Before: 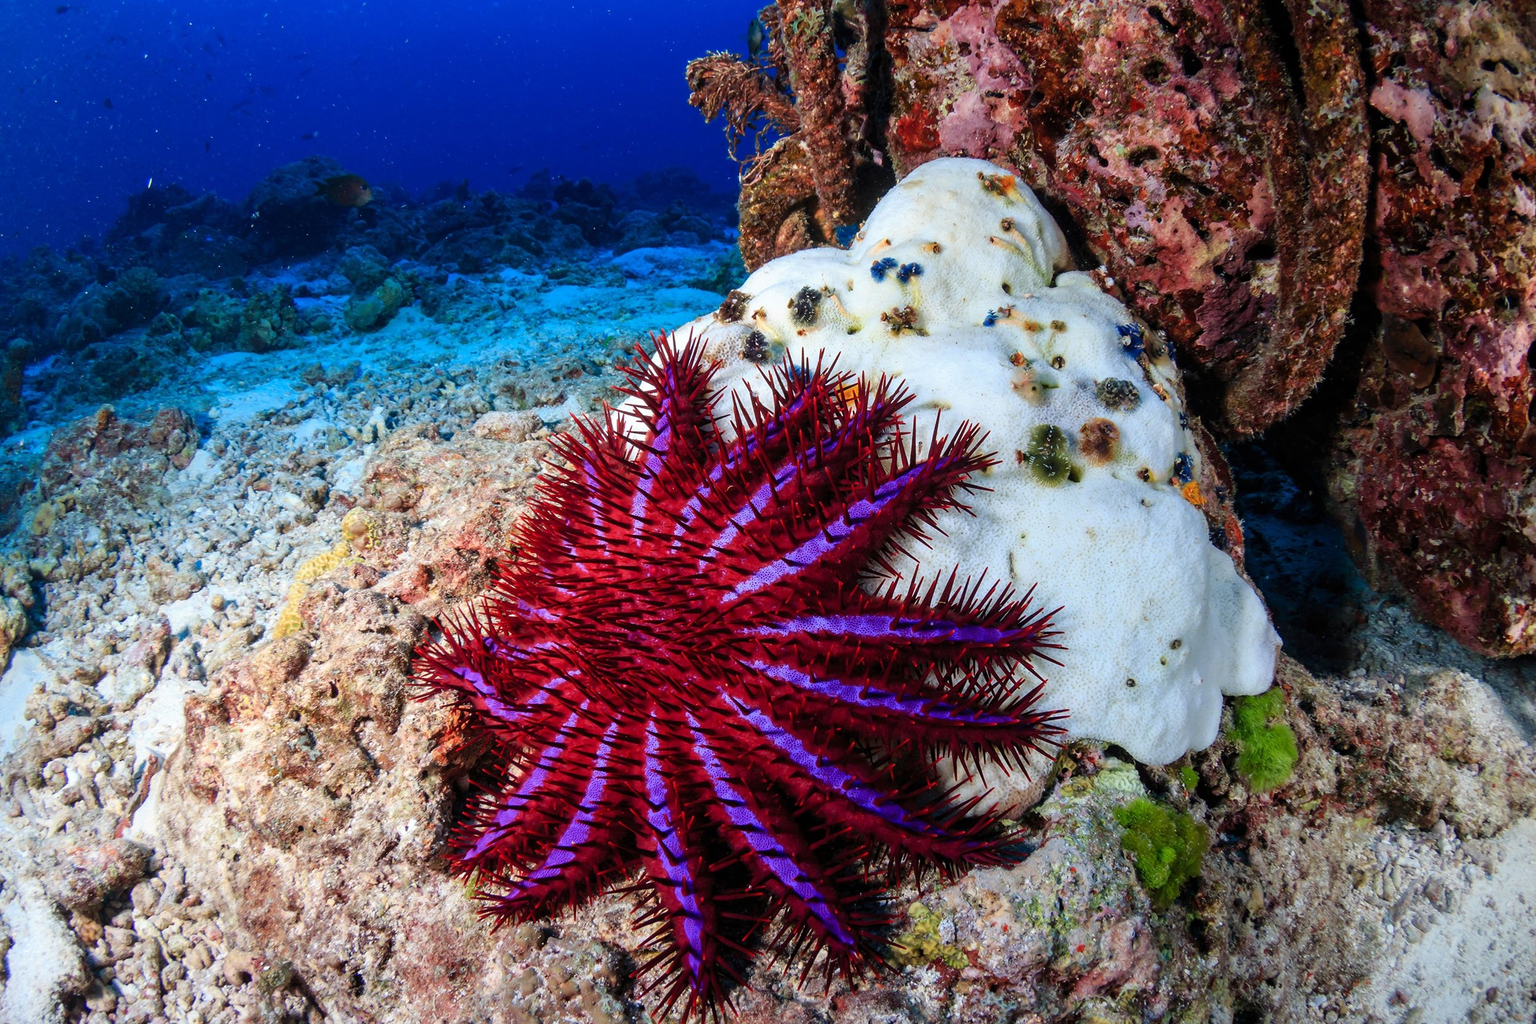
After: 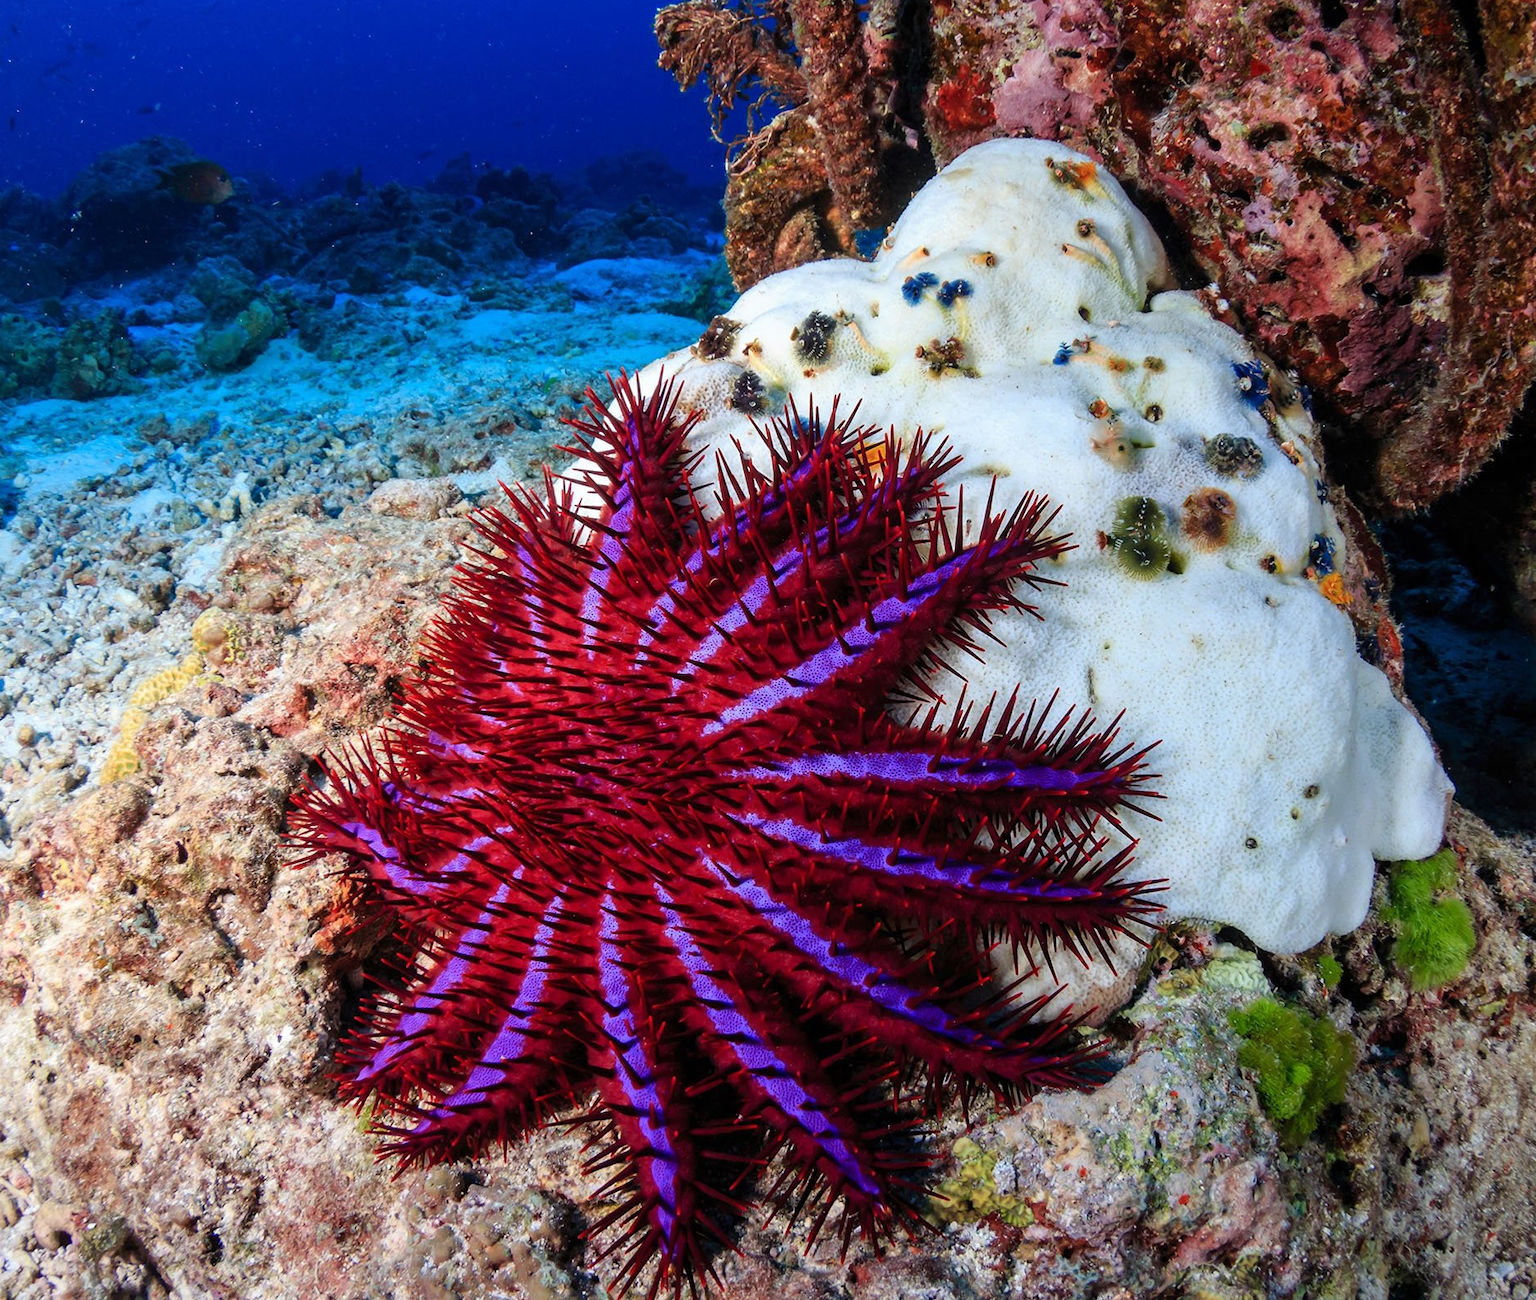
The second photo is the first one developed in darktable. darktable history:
crop and rotate: left 12.929%, top 5.379%, right 12.533%
